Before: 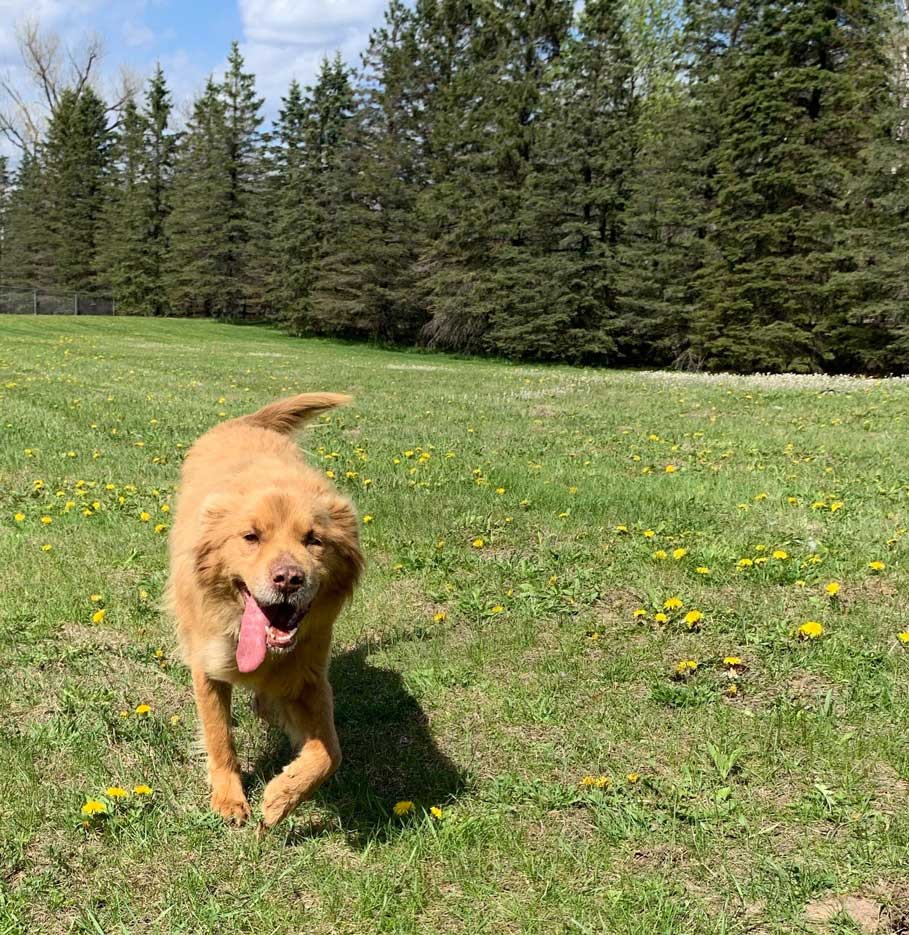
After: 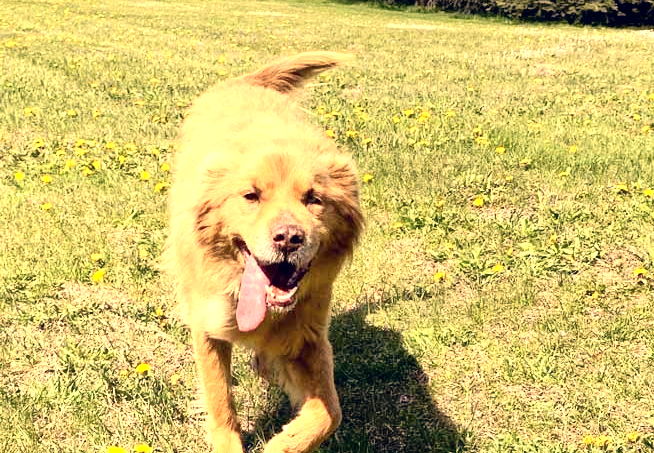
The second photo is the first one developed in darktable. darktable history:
crop: top 36.498%, right 27.964%, bottom 14.995%
exposure: black level correction 0, exposure 0.95 EV, compensate exposure bias true, compensate highlight preservation false
color correction: highlights a* 19.59, highlights b* 27.49, shadows a* 3.46, shadows b* -17.28, saturation 0.73
tone equalizer: -7 EV 0.15 EV, -6 EV 0.6 EV, -5 EV 1.15 EV, -4 EV 1.33 EV, -3 EV 1.15 EV, -2 EV 0.6 EV, -1 EV 0.15 EV, mask exposure compensation -0.5 EV
contrast brightness saturation: contrast 0.2, brightness -0.11, saturation 0.1
